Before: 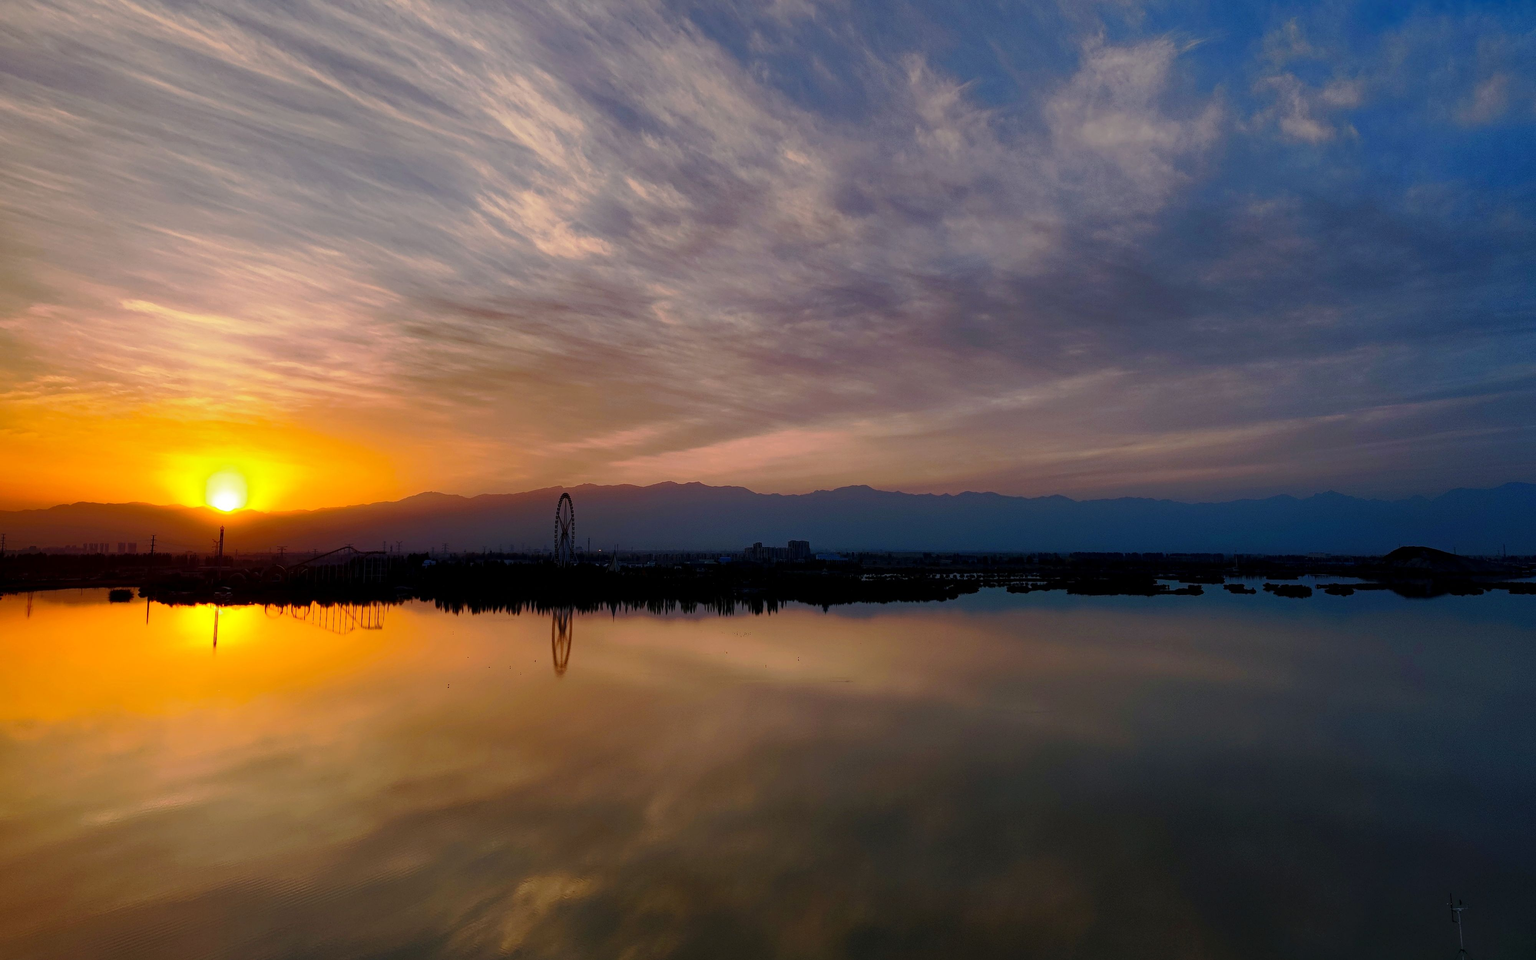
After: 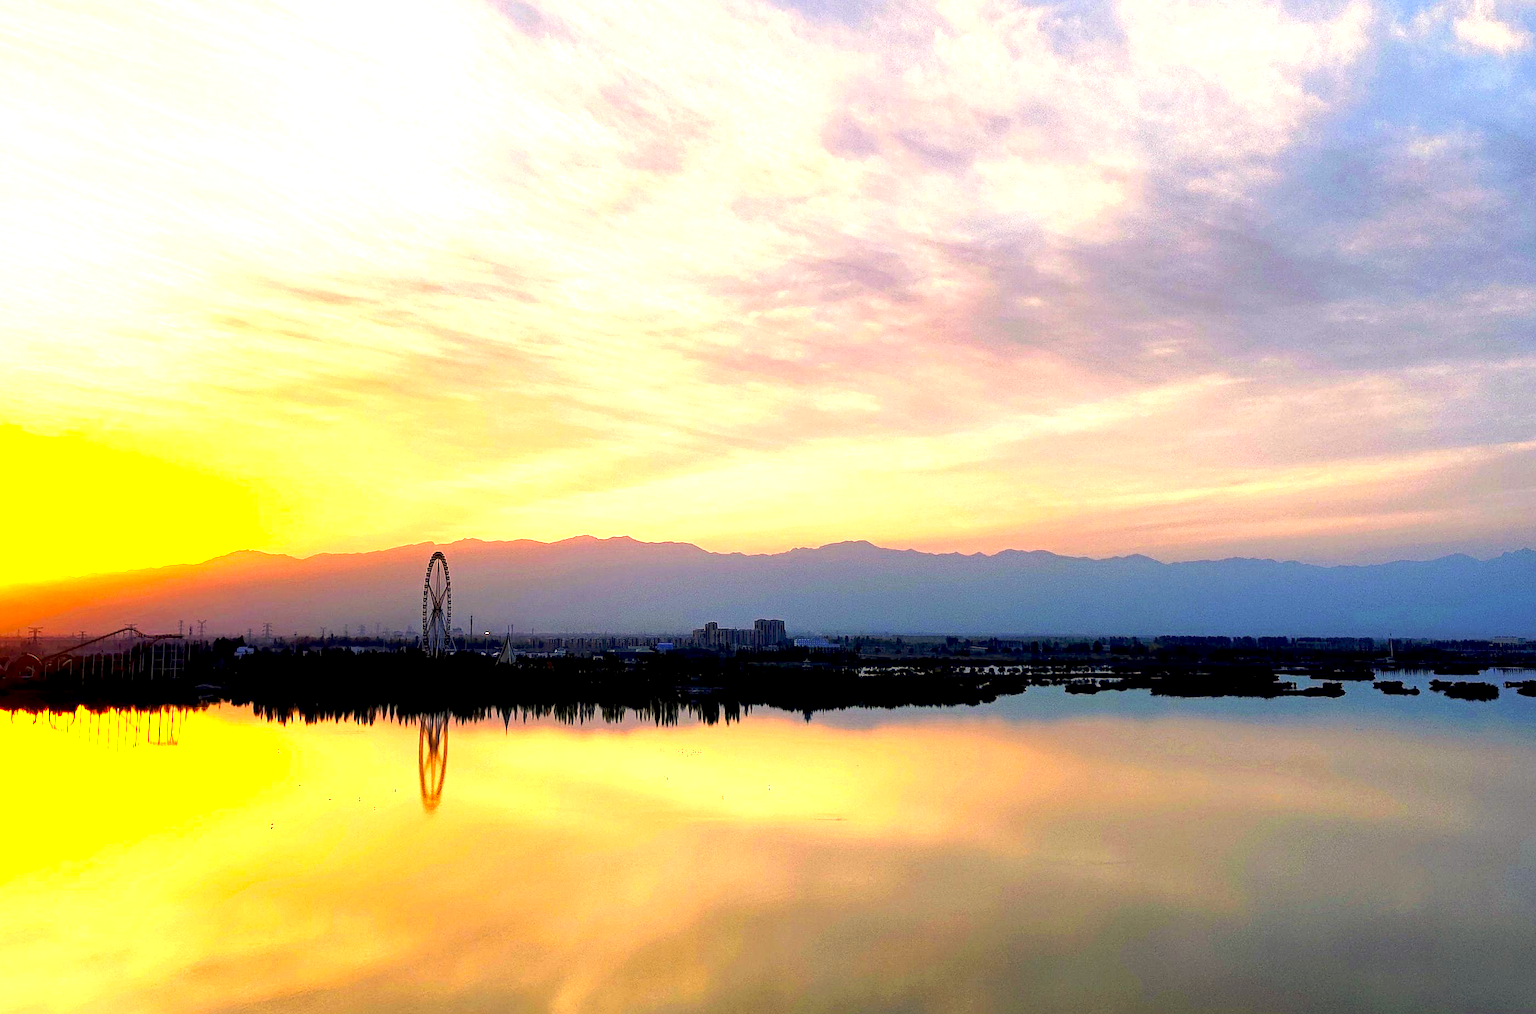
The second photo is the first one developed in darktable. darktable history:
crop and rotate: left 16.76%, top 10.951%, right 12.843%, bottom 14.643%
sharpen: radius 1.266, amount 0.307, threshold 0.086
exposure: black level correction 0.001, exposure 2.58 EV, compensate exposure bias true, compensate highlight preservation false
color correction: highlights a* 2.45, highlights b* 23.43
